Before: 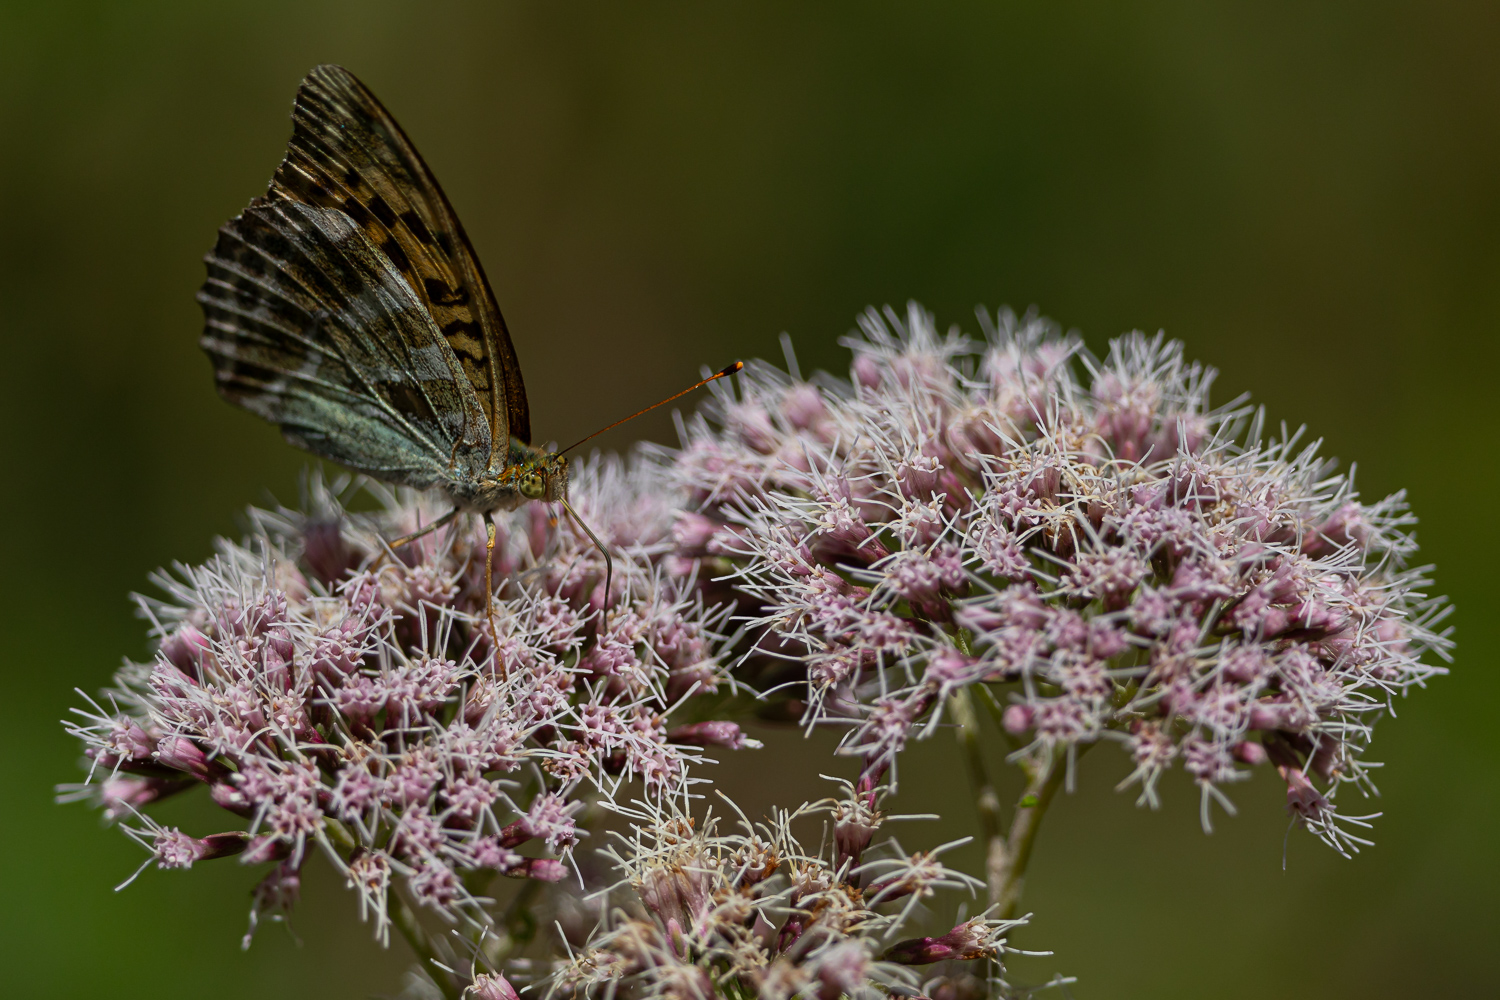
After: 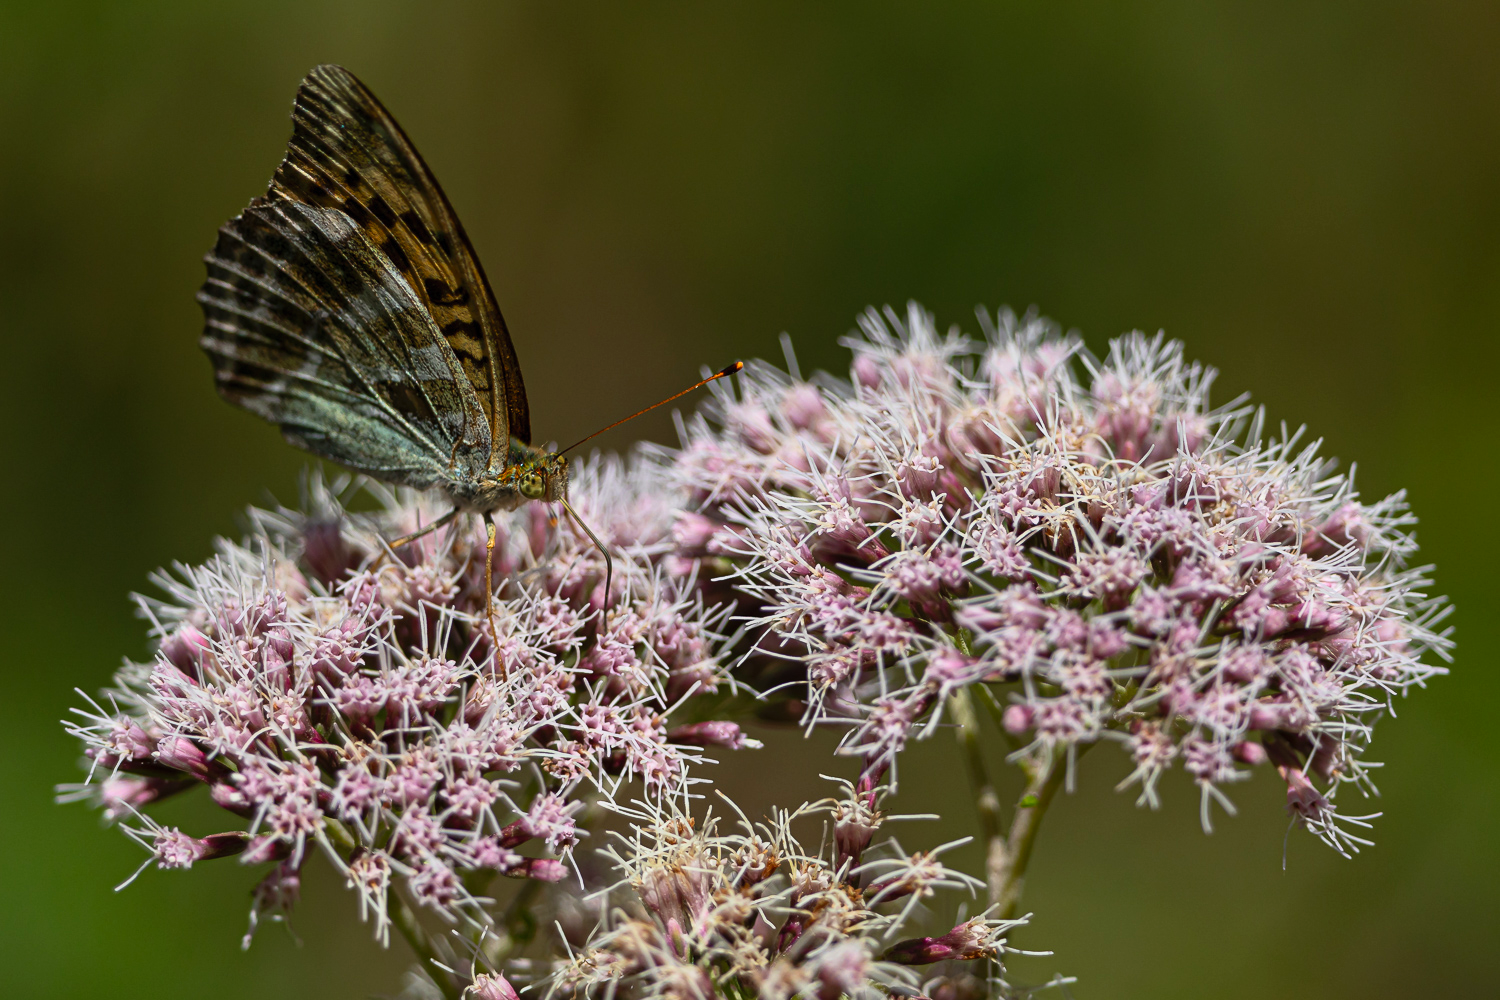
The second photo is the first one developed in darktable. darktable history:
contrast brightness saturation: contrast 0.197, brightness 0.143, saturation 0.15
